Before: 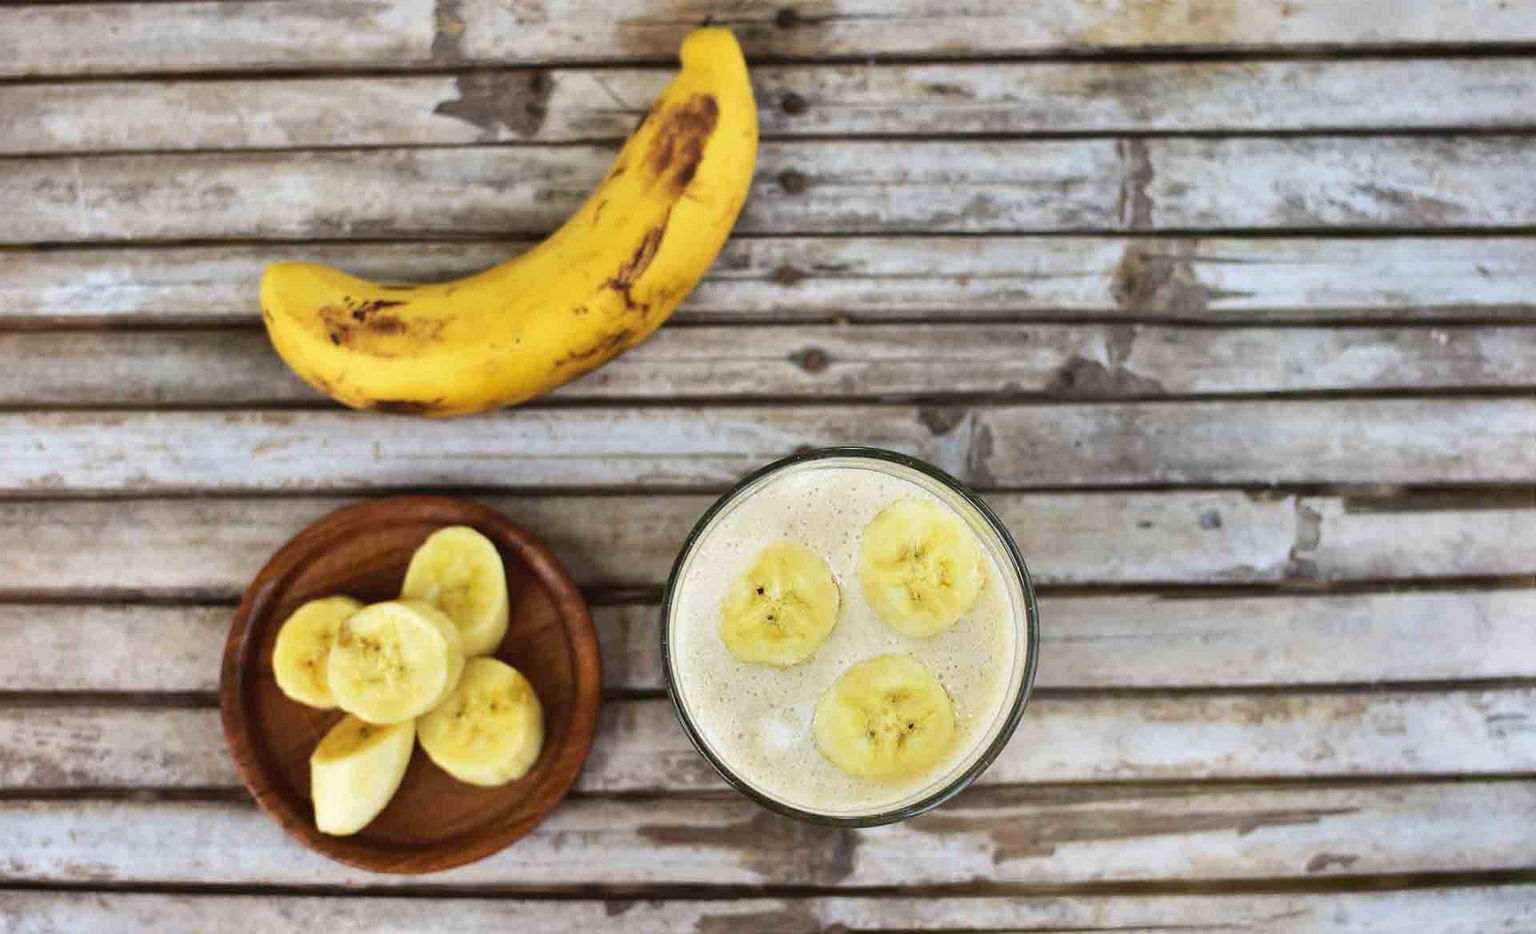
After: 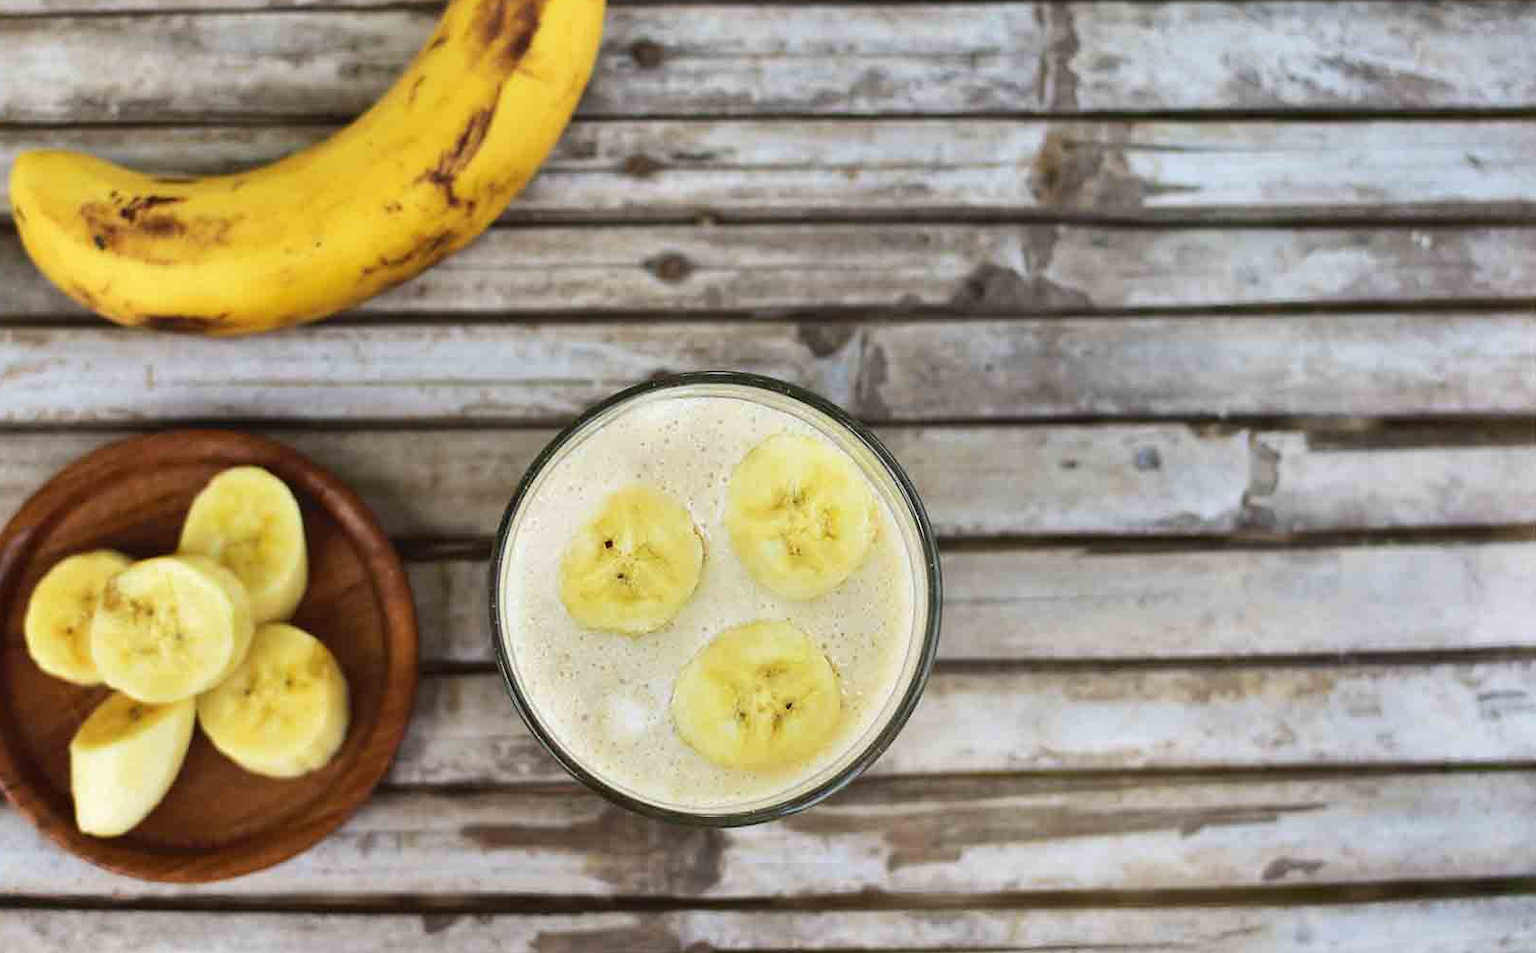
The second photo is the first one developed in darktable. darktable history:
crop: left 16.428%, top 14.655%
